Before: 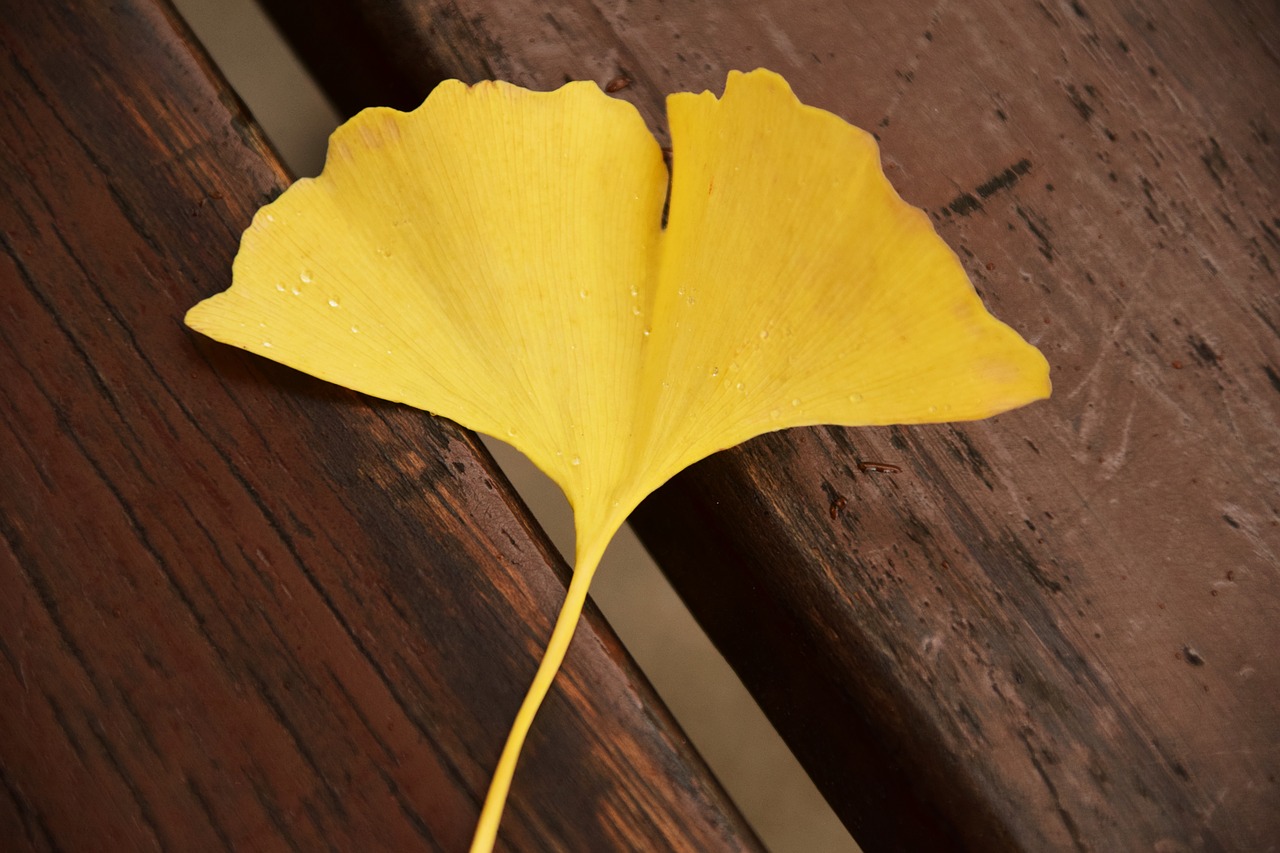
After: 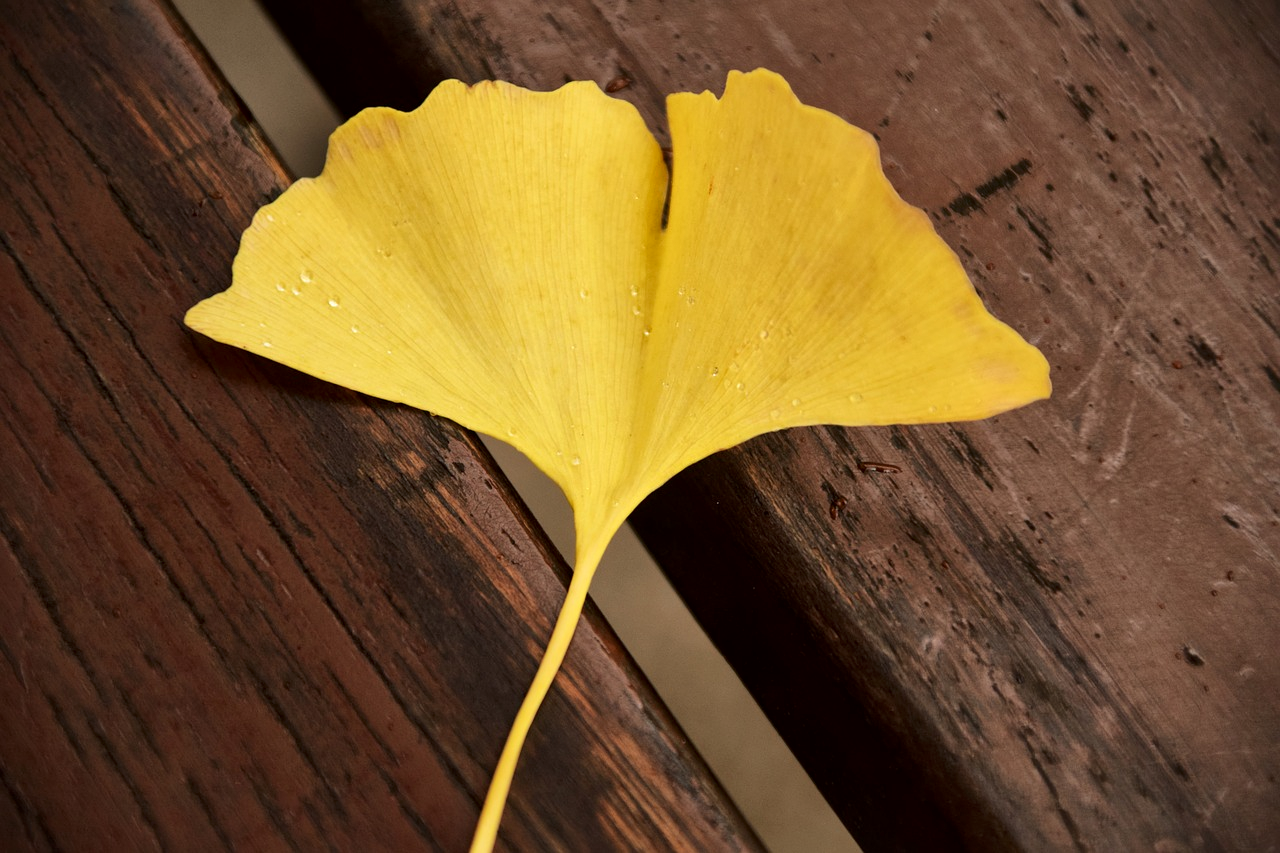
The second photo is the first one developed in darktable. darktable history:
local contrast: mode bilateral grid, contrast 20, coarseness 51, detail 150%, midtone range 0.2
